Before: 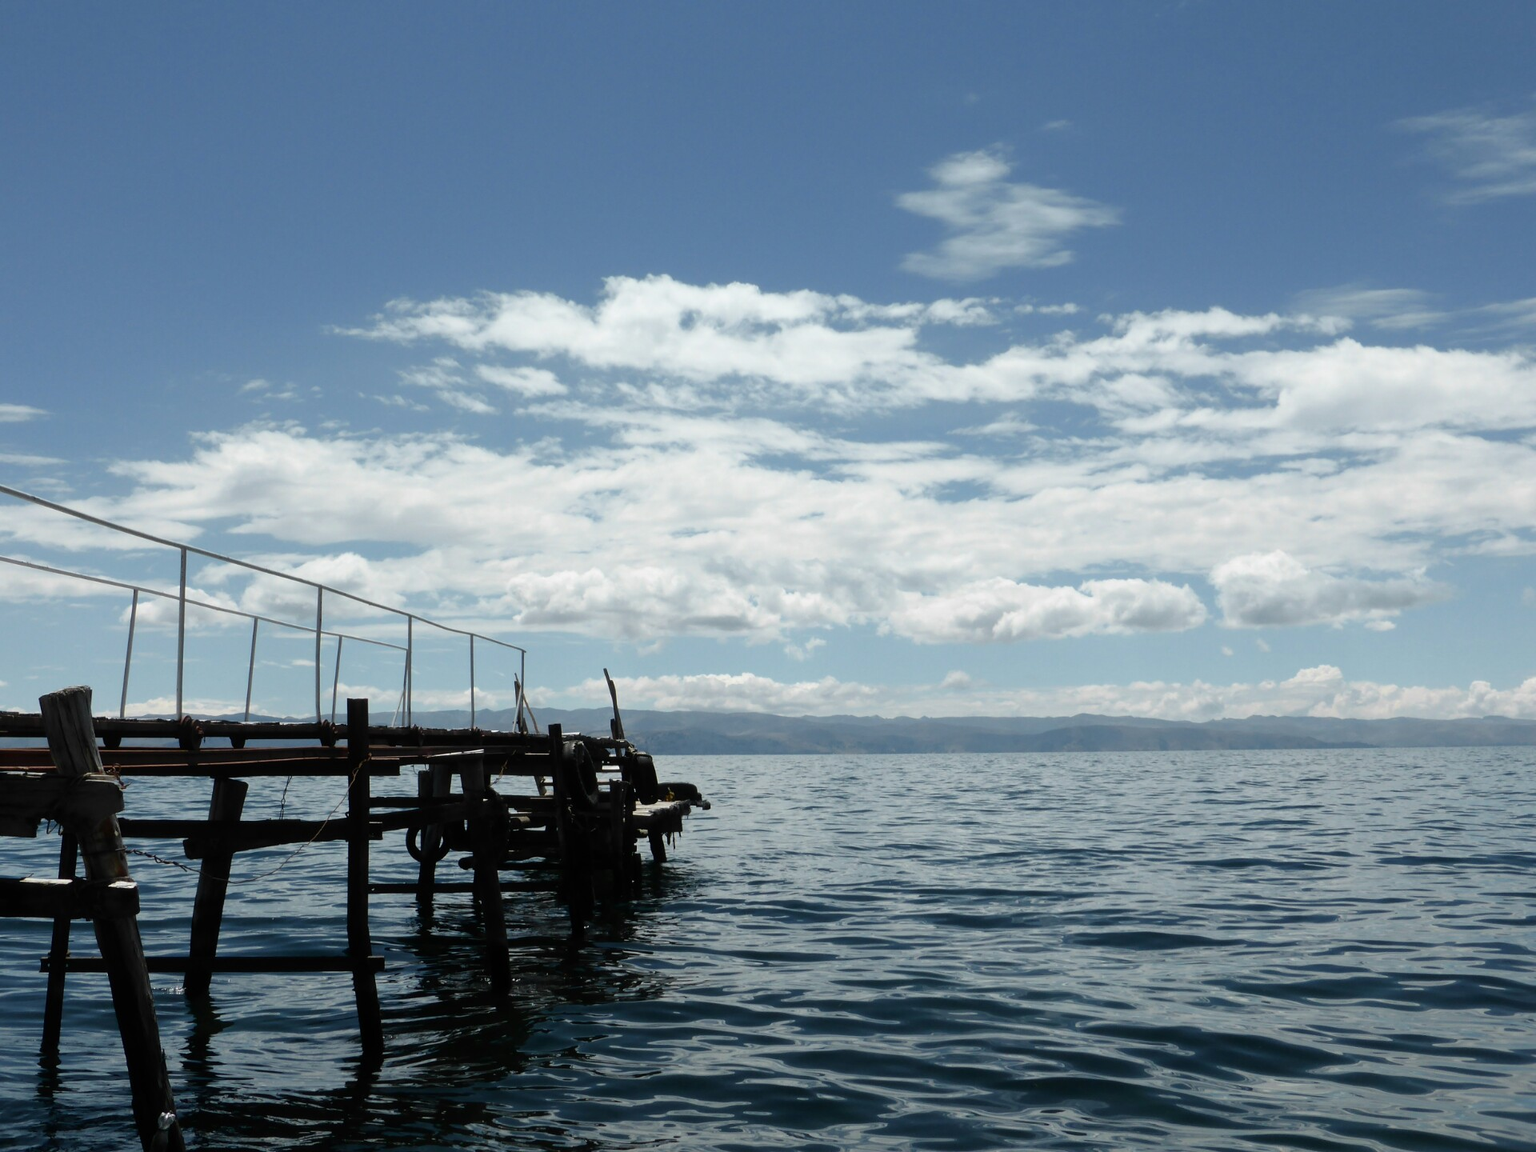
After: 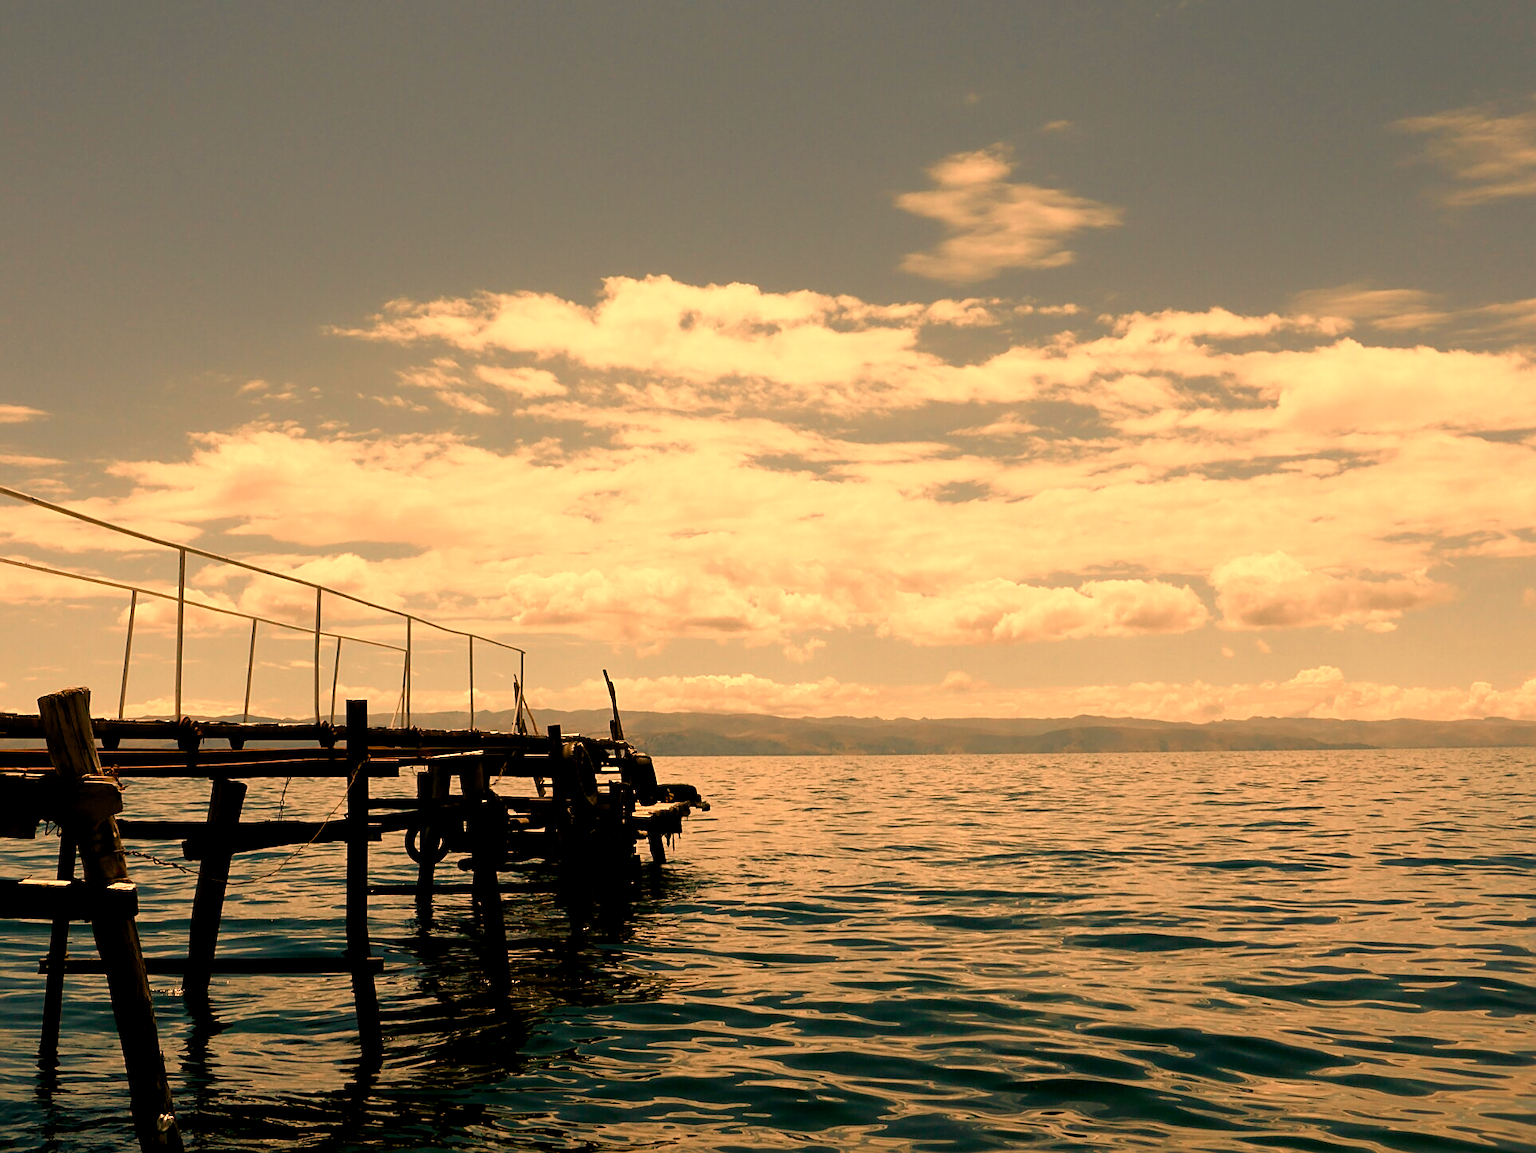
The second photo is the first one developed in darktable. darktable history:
color balance rgb: shadows lift › chroma 1%, shadows lift › hue 240.84°, highlights gain › chroma 2%, highlights gain › hue 73.2°, global offset › luminance -0.5%, perceptual saturation grading › global saturation 20%, perceptual saturation grading › highlights -25%, perceptual saturation grading › shadows 50%, global vibrance 15%
white balance: red 1.467, blue 0.684
crop and rotate: left 0.126%
sharpen: on, module defaults
